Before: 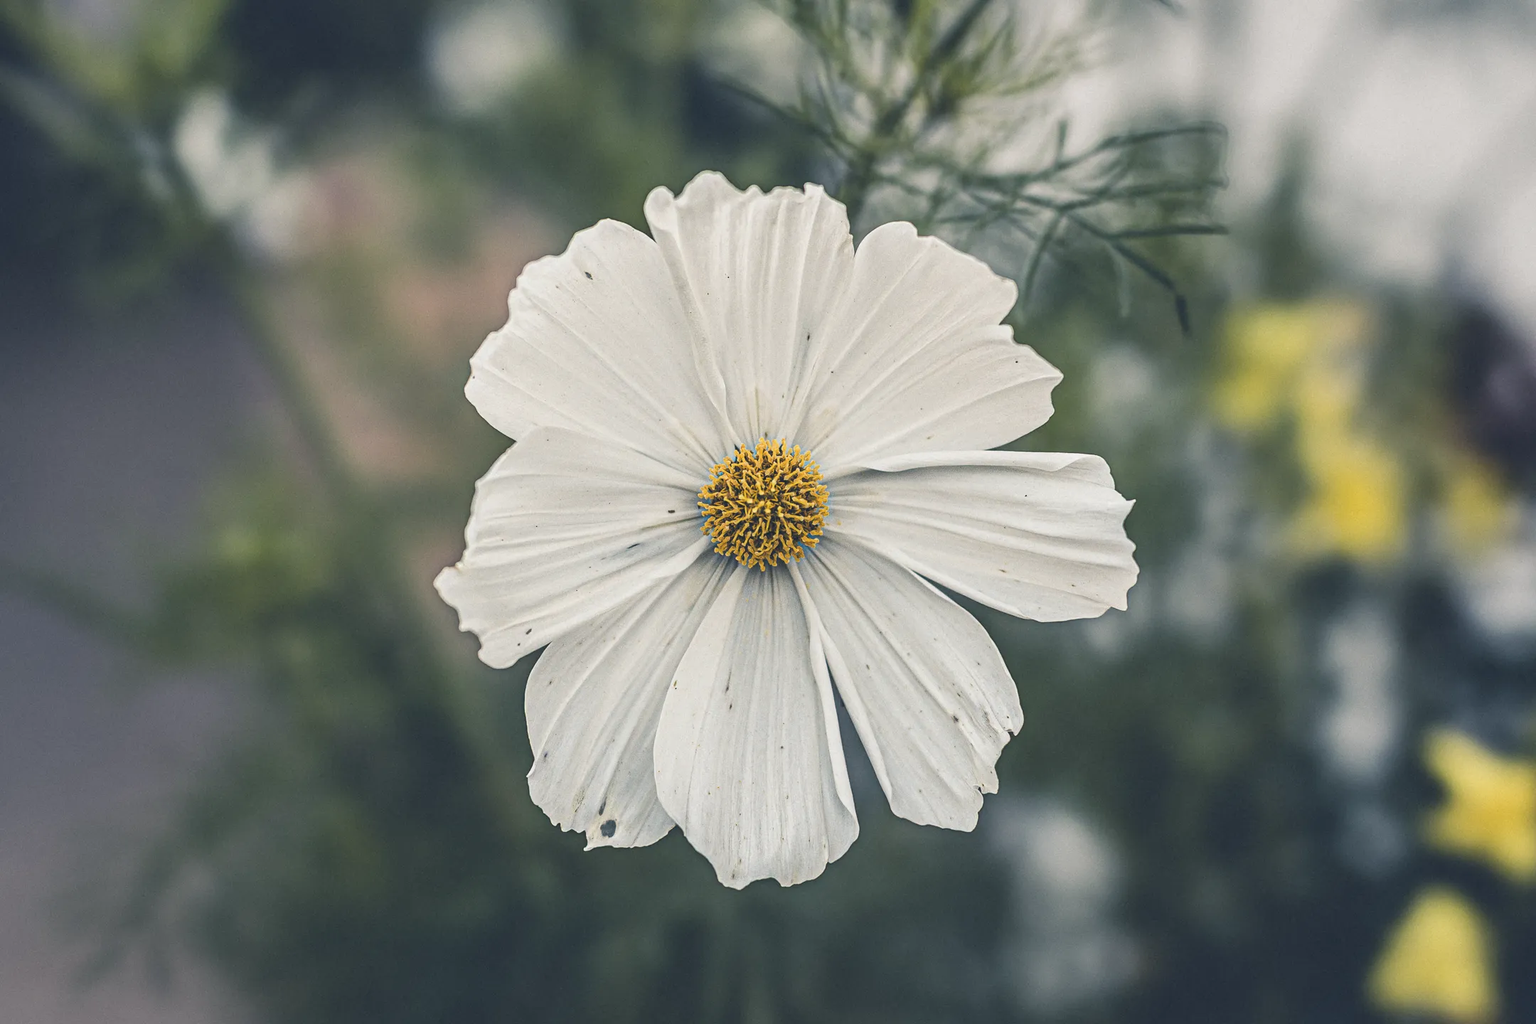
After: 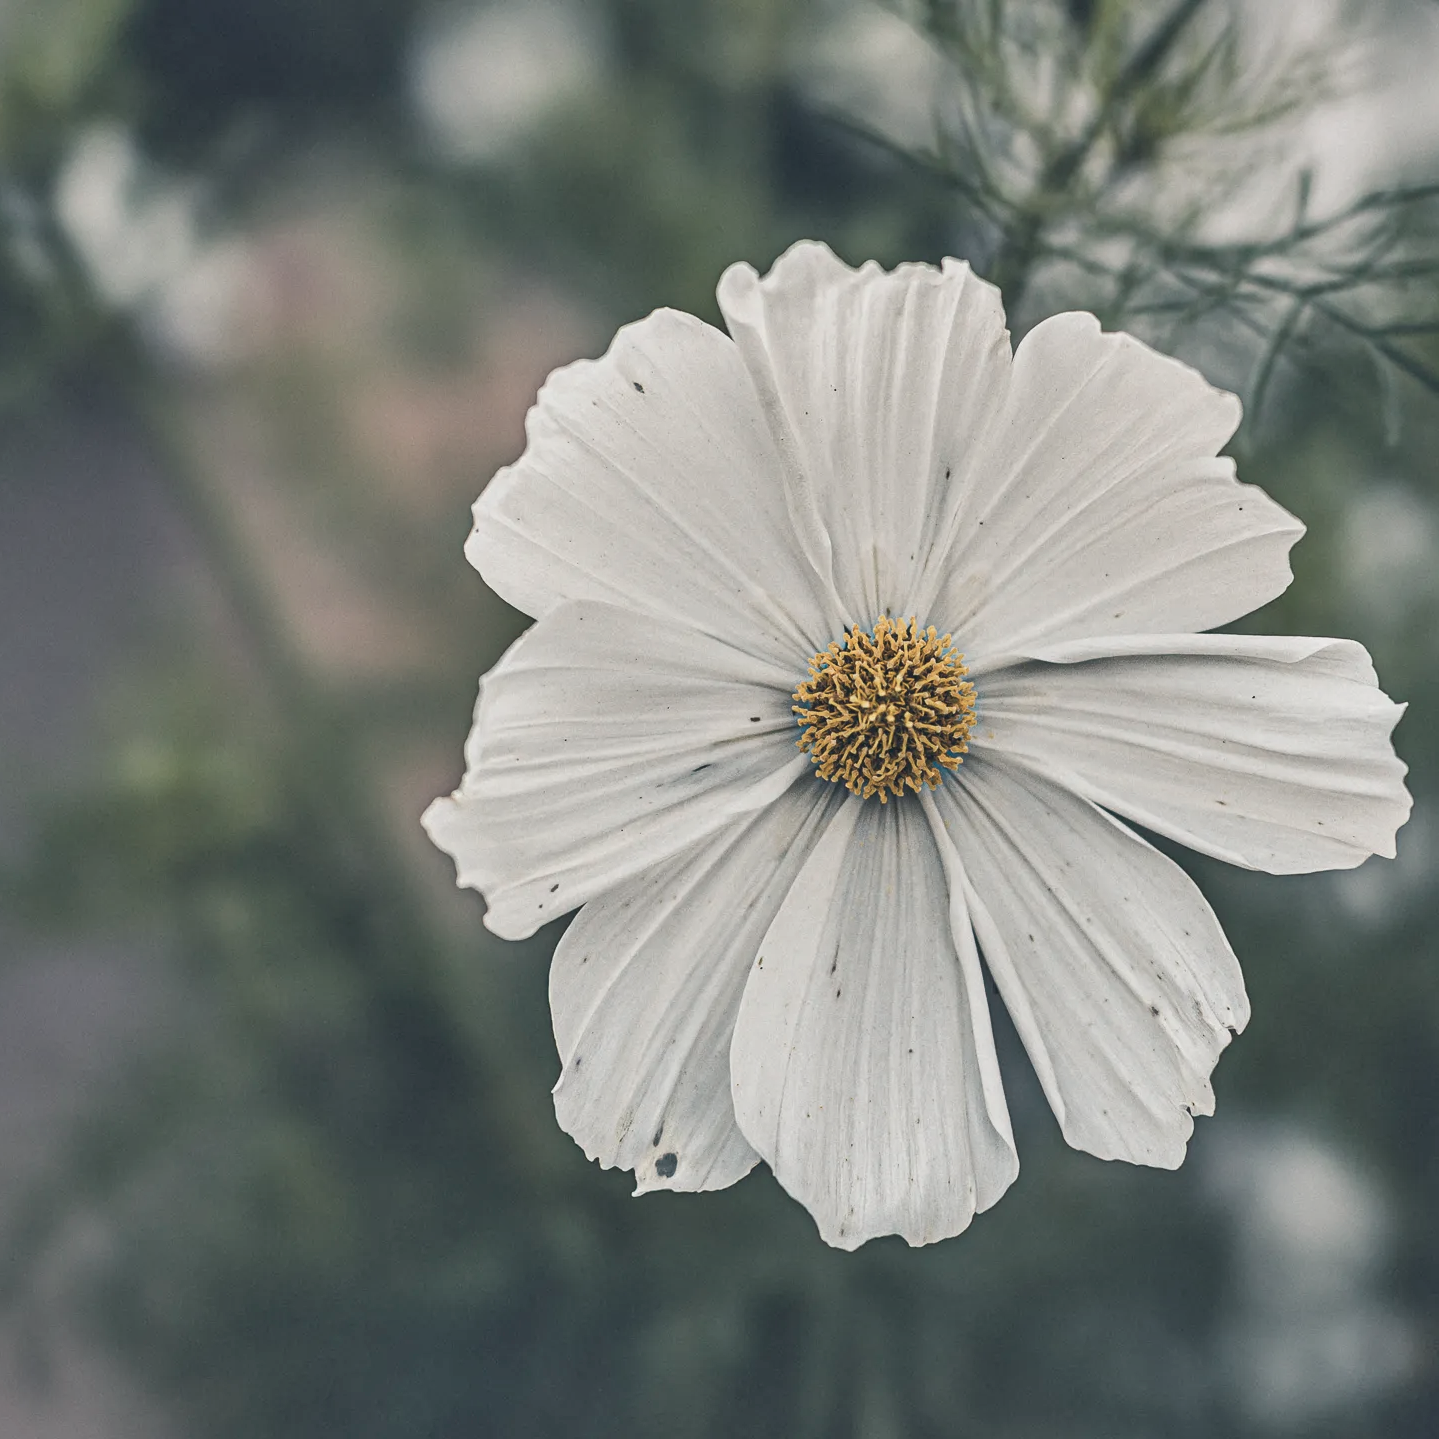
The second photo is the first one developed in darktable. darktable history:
crop and rotate: left 8.786%, right 24.548%
shadows and highlights: low approximation 0.01, soften with gaussian
contrast brightness saturation: contrast -0.05, saturation -0.41
